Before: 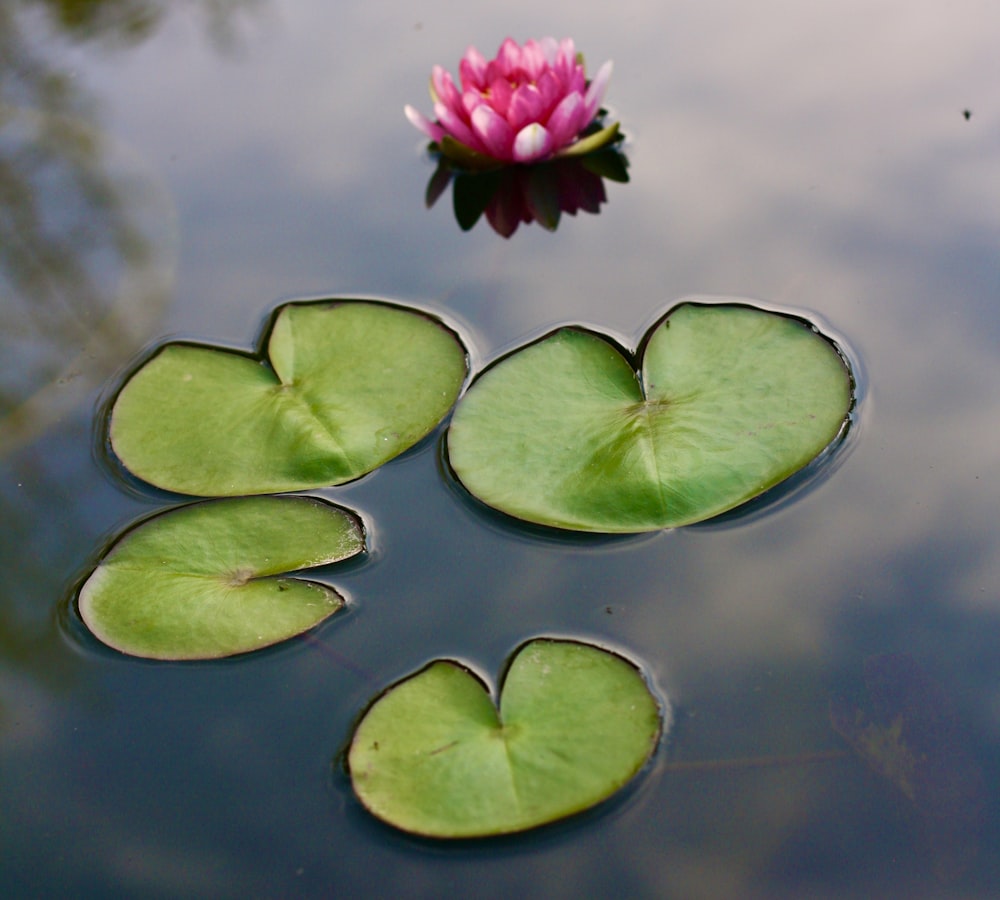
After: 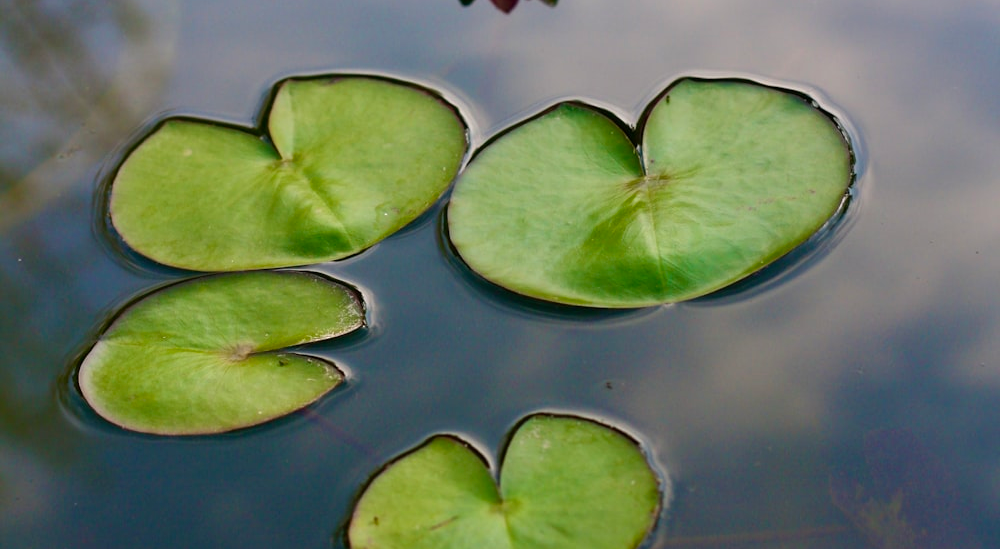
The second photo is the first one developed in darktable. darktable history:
crop and rotate: top 25.042%, bottom 13.946%
